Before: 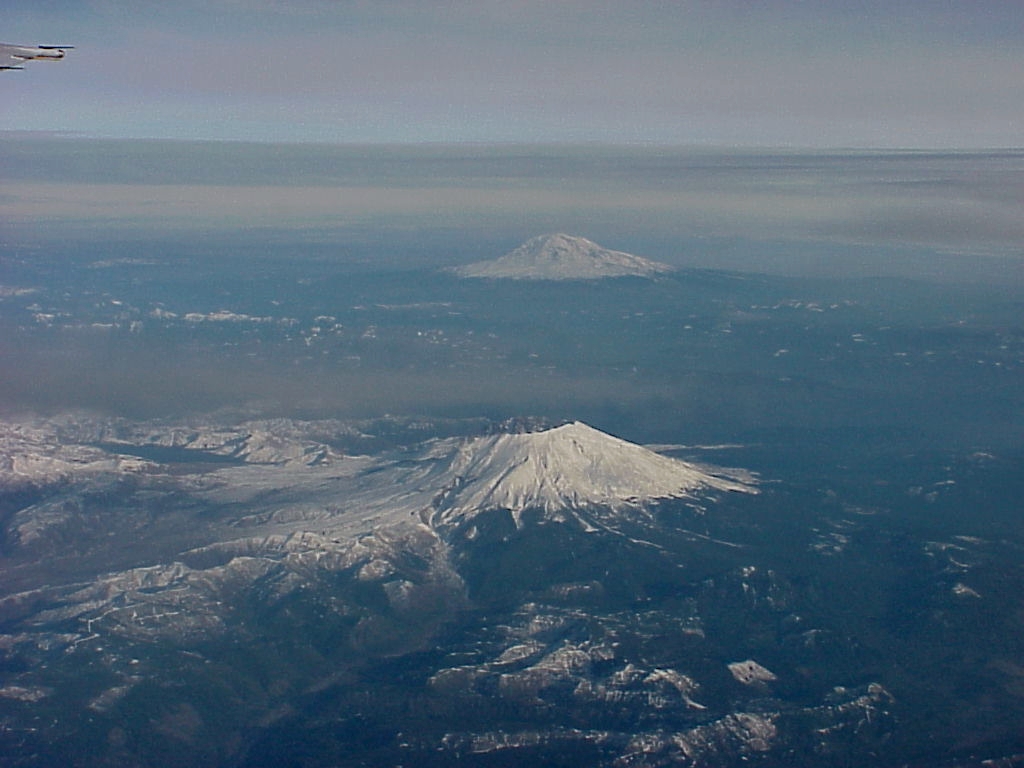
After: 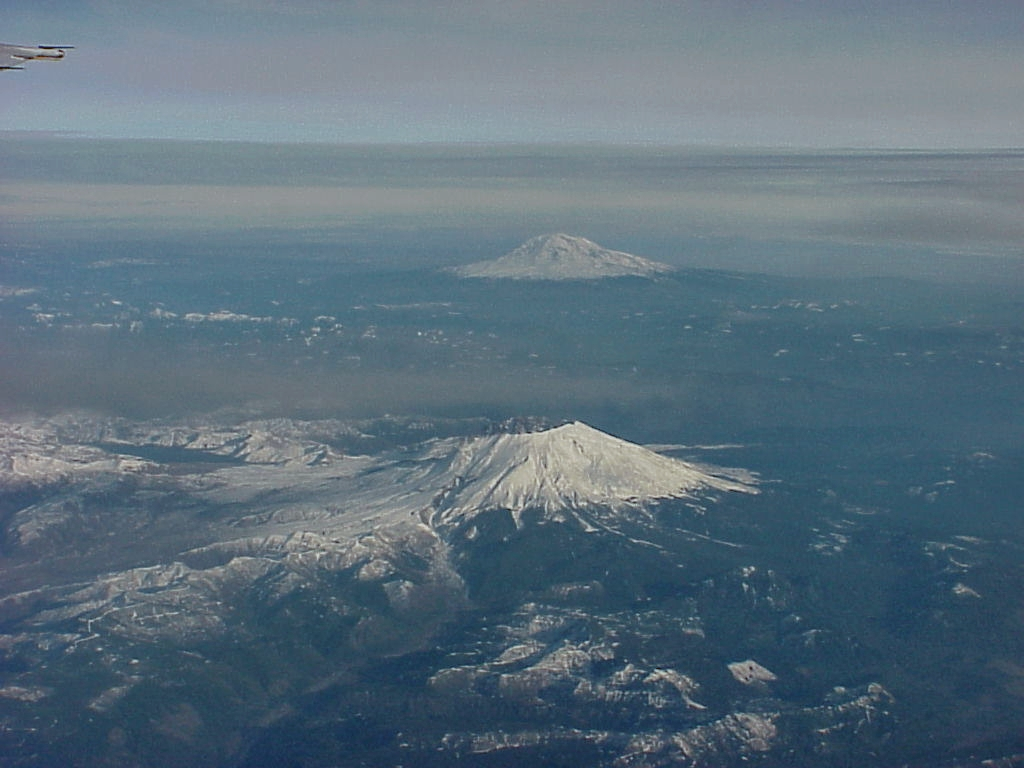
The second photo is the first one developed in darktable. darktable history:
local contrast: on, module defaults
color balance: lift [1.004, 1.002, 1.002, 0.998], gamma [1, 1.007, 1.002, 0.993], gain [1, 0.977, 1.013, 1.023], contrast -3.64%
shadows and highlights: on, module defaults
